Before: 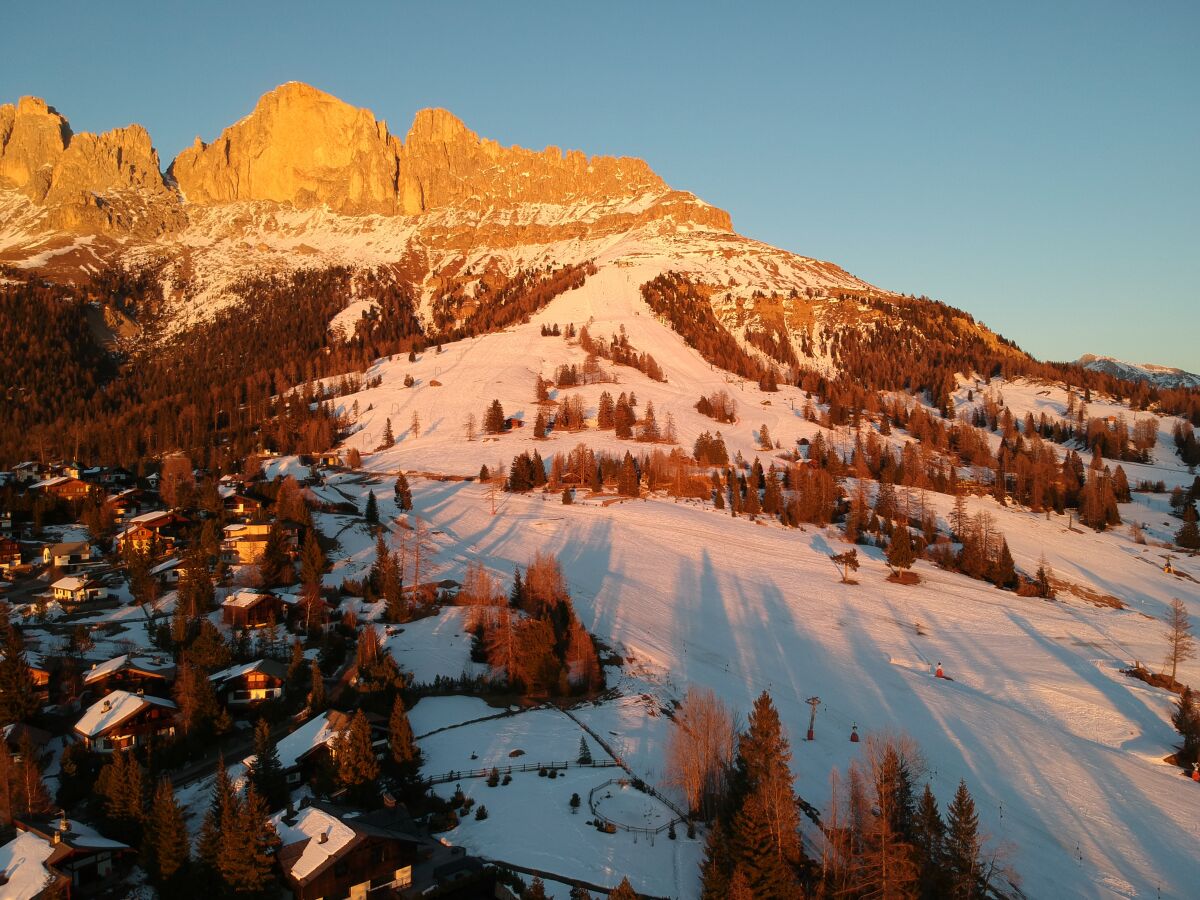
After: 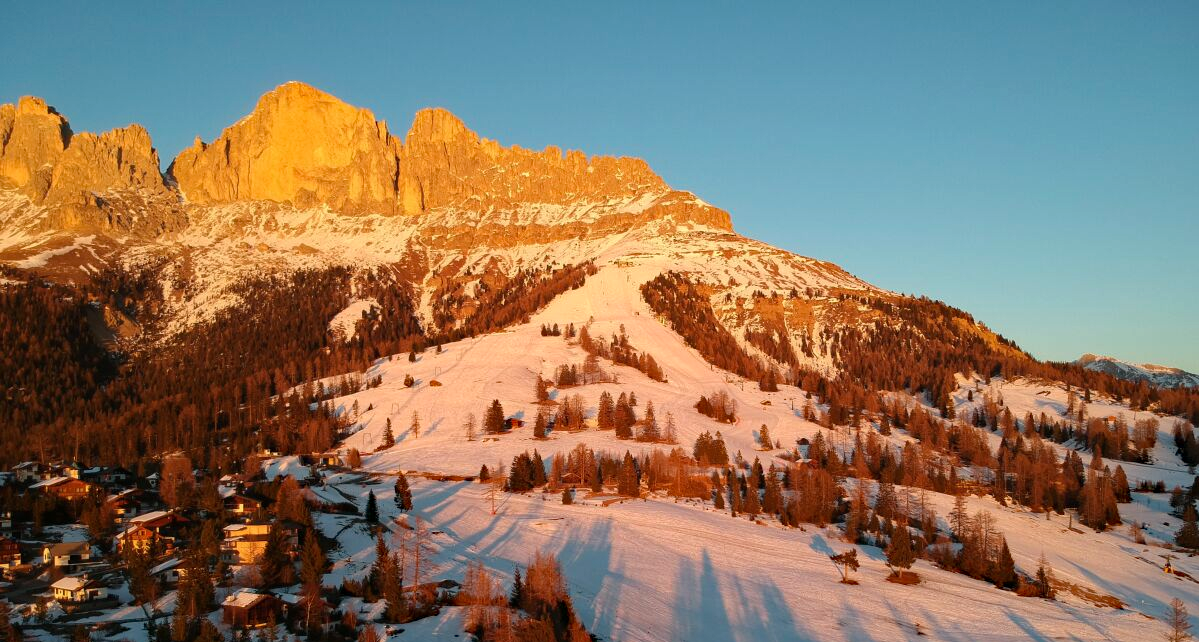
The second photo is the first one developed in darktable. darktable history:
haze removal: strength 0.285, distance 0.248, compatibility mode true, adaptive false
crop: right 0%, bottom 28.628%
